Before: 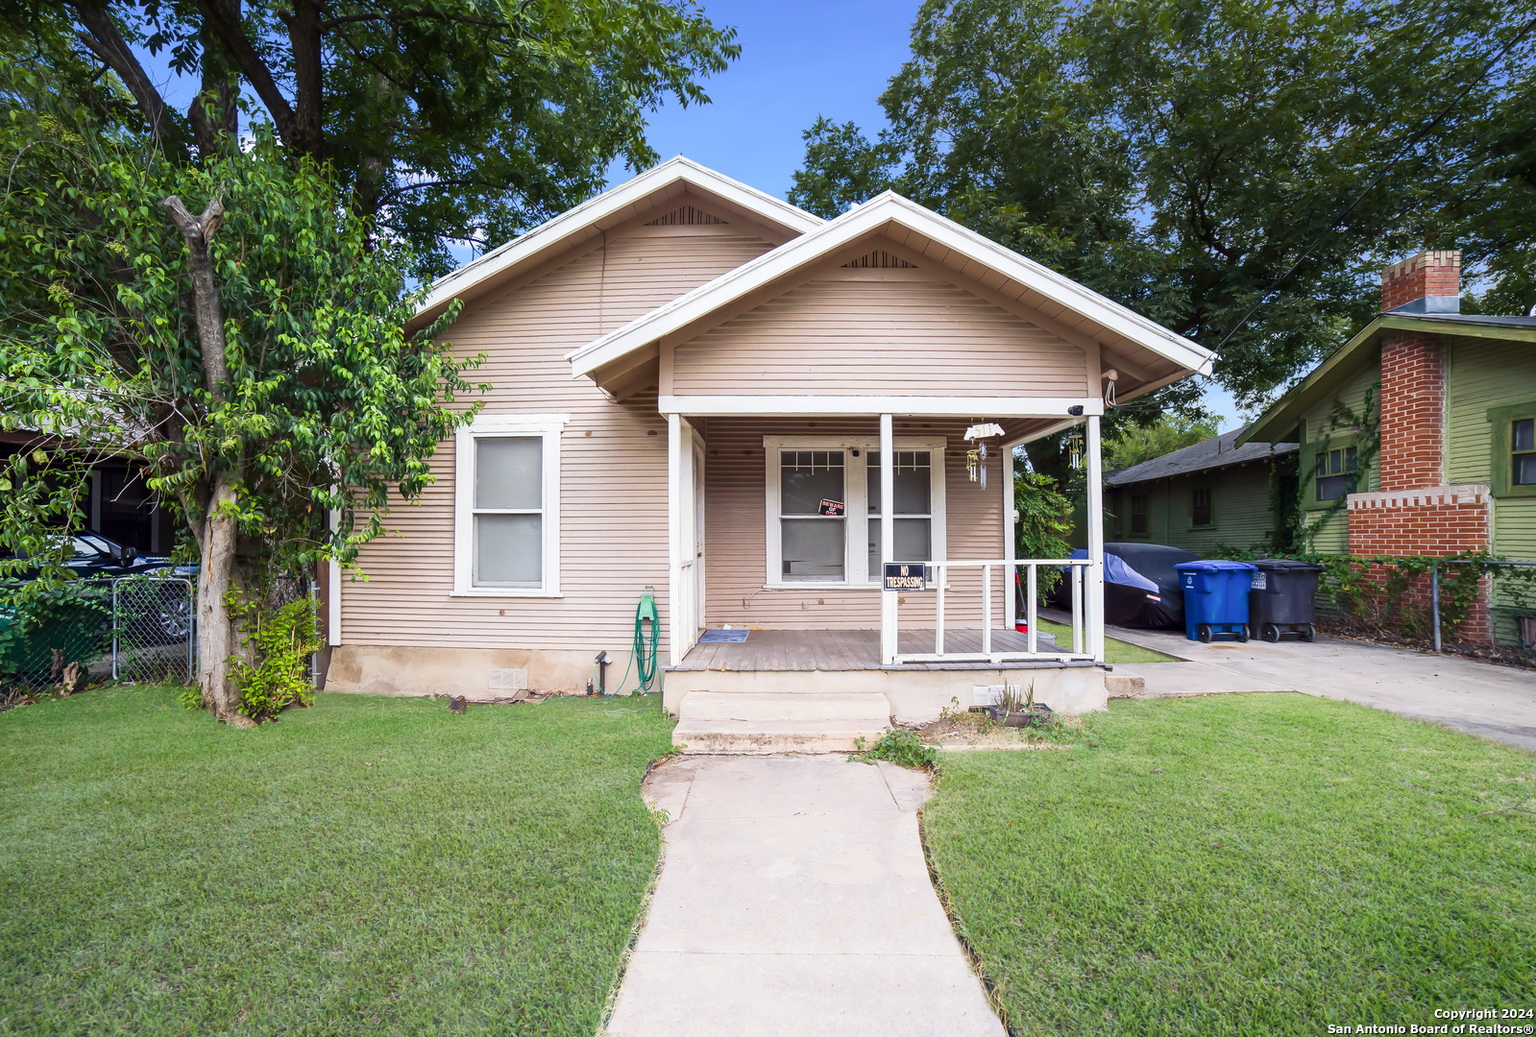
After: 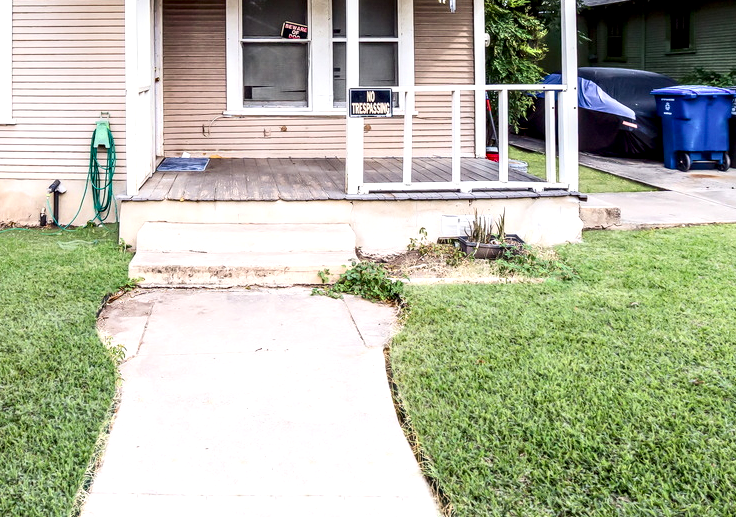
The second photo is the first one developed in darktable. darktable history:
crop: left 35.713%, top 46.126%, right 18.223%, bottom 5.977%
haze removal: compatibility mode true, adaptive false
contrast brightness saturation: contrast 0.239, brightness 0.094
local contrast: highlights 63%, shadows 53%, detail 169%, midtone range 0.514
